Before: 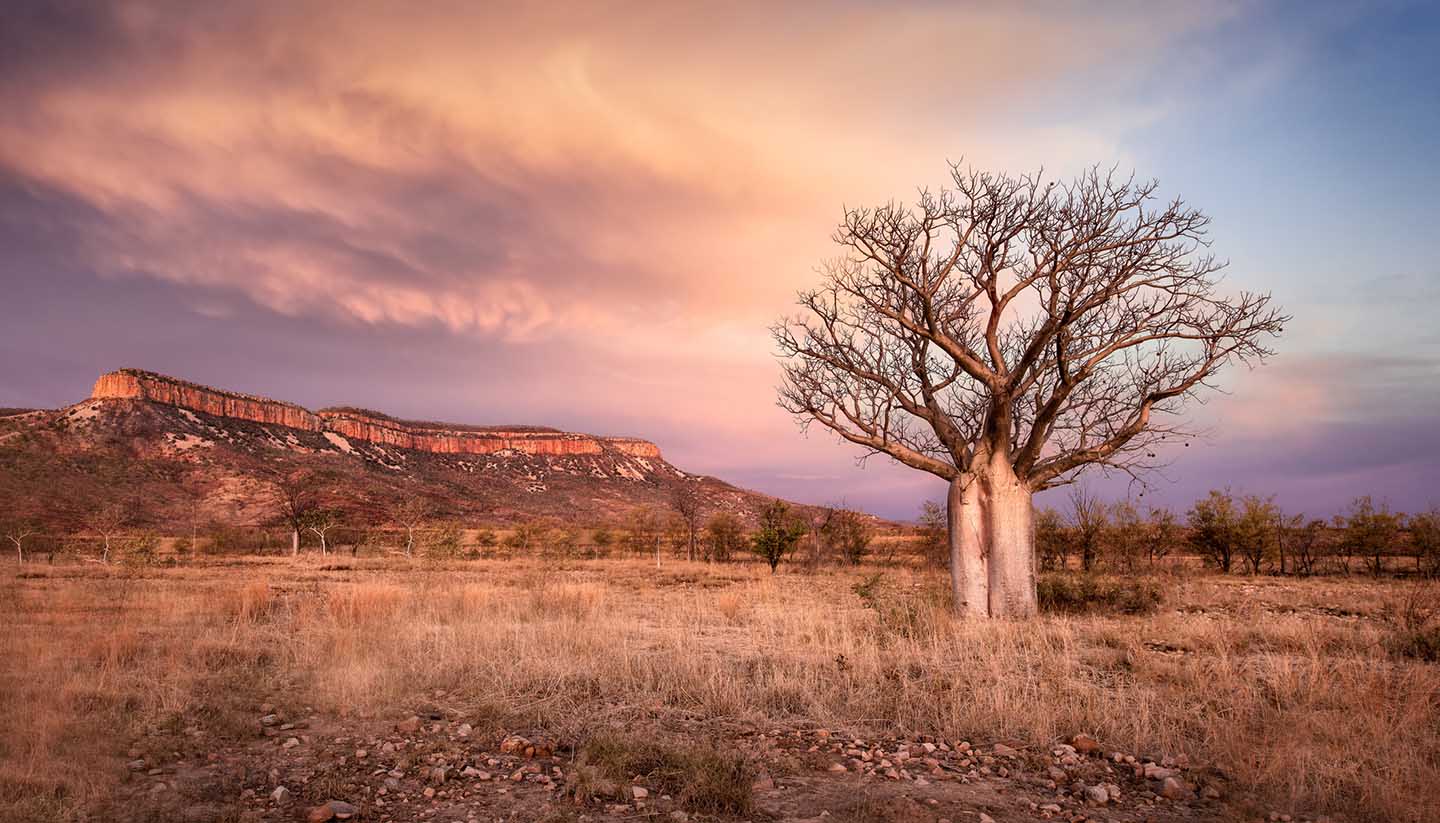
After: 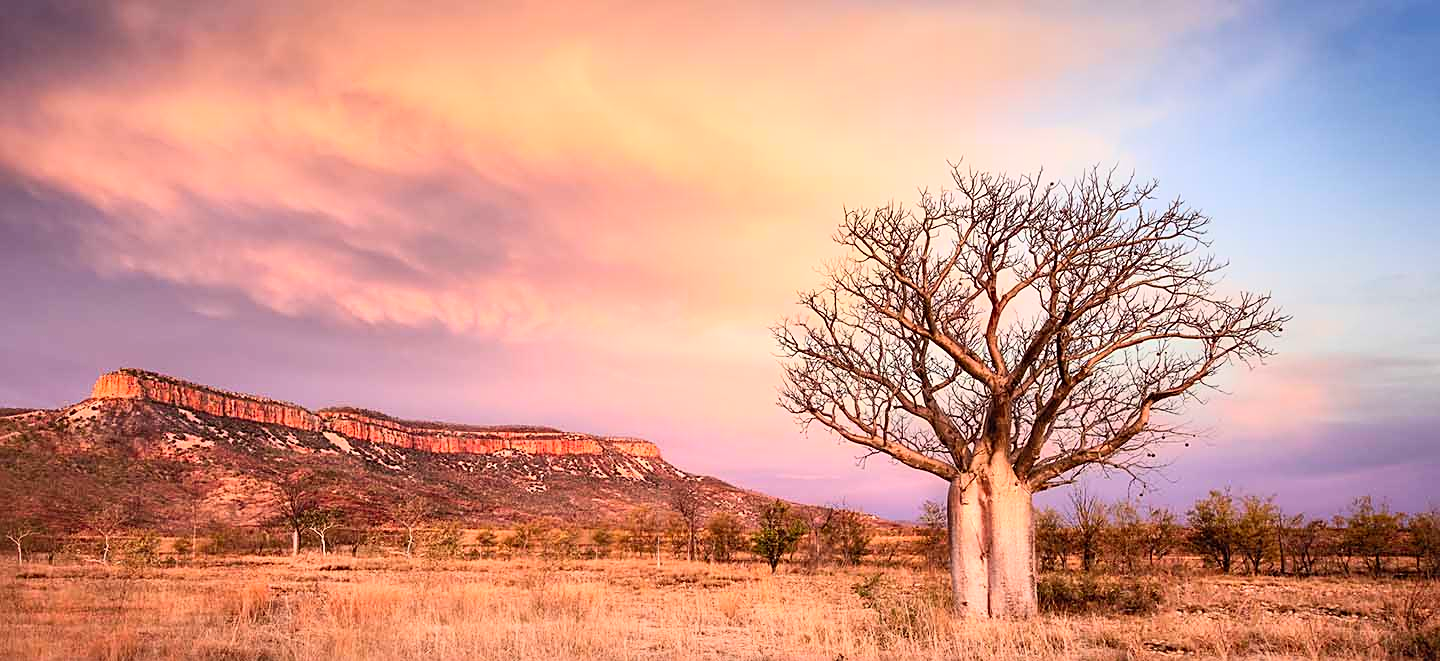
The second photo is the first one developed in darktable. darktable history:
contrast brightness saturation: contrast 0.24, brightness 0.26, saturation 0.39
crop: bottom 19.644%
sharpen: on, module defaults
exposure: exposure -0.116 EV, compensate exposure bias true, compensate highlight preservation false
